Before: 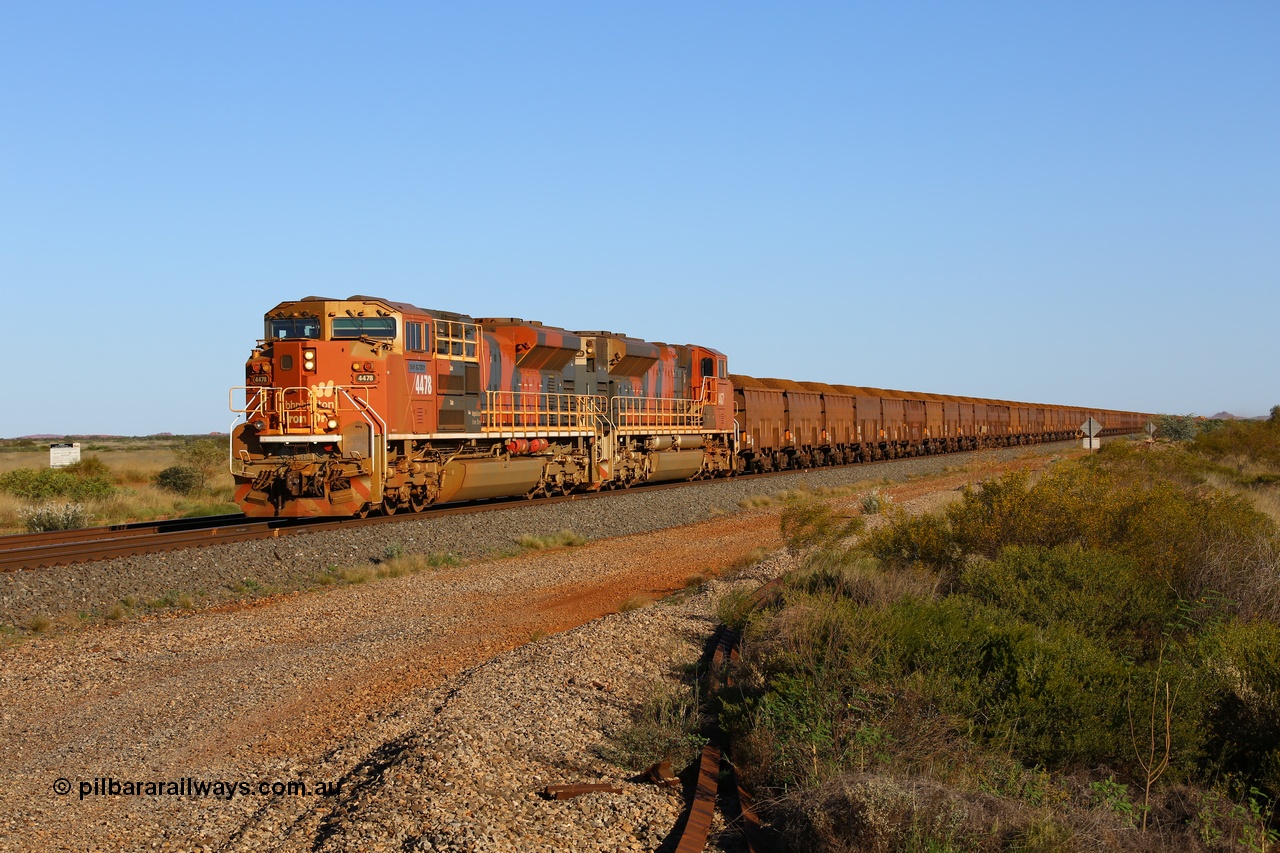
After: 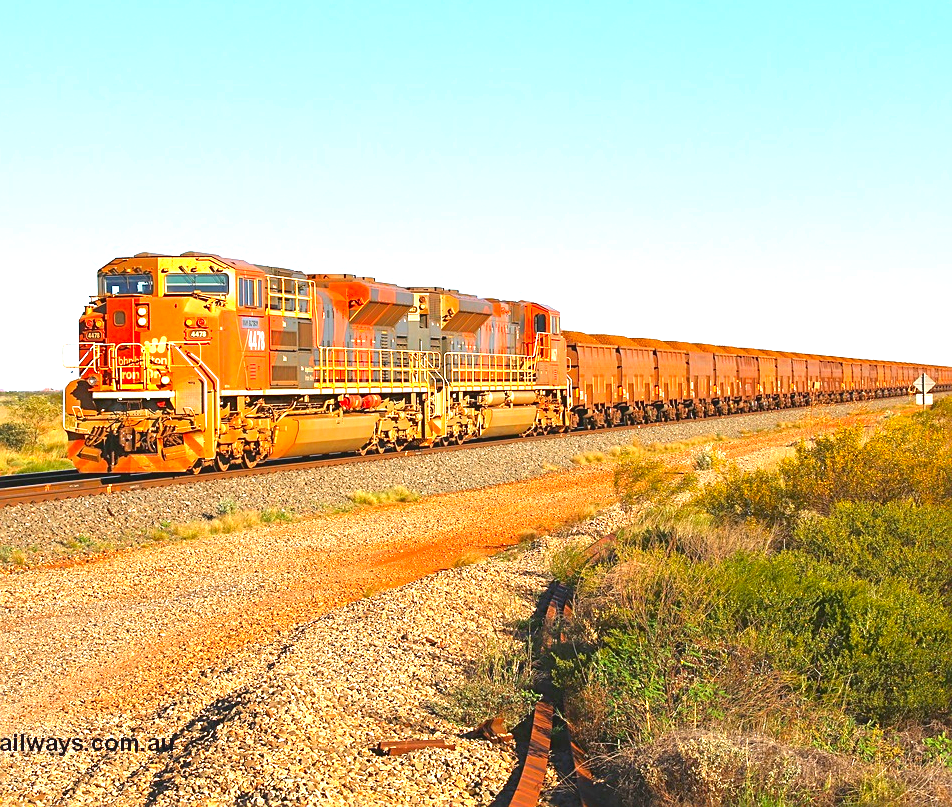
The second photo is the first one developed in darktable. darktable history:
exposure: black level correction 0, exposure 2.107 EV, compensate exposure bias true, compensate highlight preservation false
sharpen: on, module defaults
contrast brightness saturation: contrast -0.178, saturation 0.189
crop and rotate: left 13.047%, top 5.37%, right 12.55%
